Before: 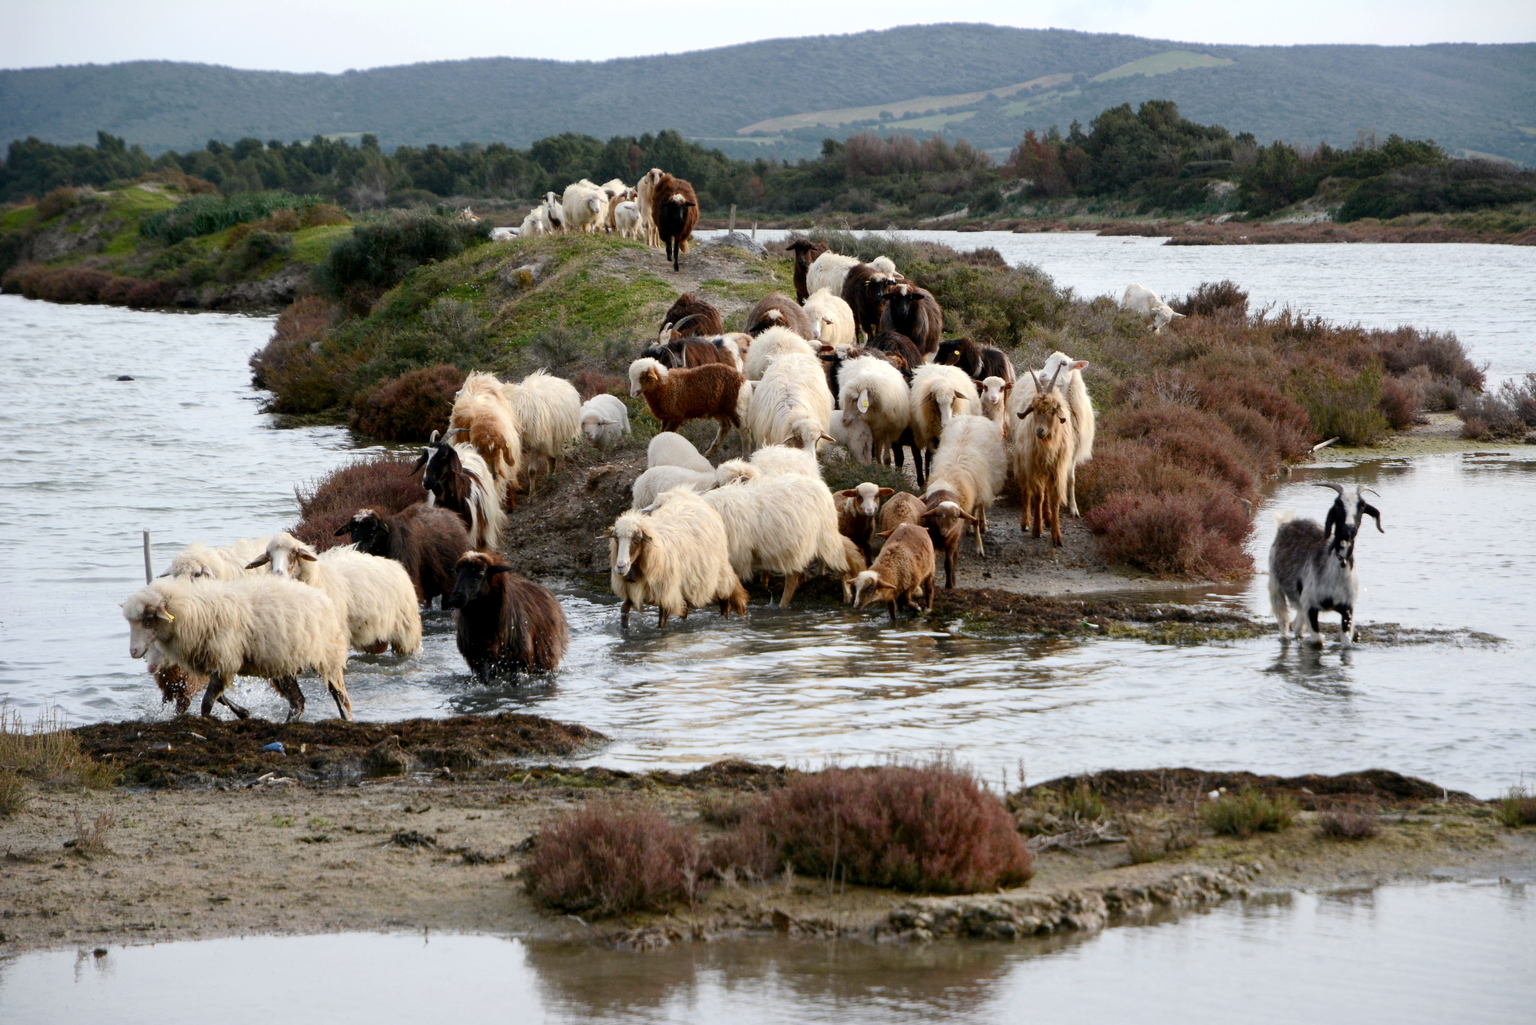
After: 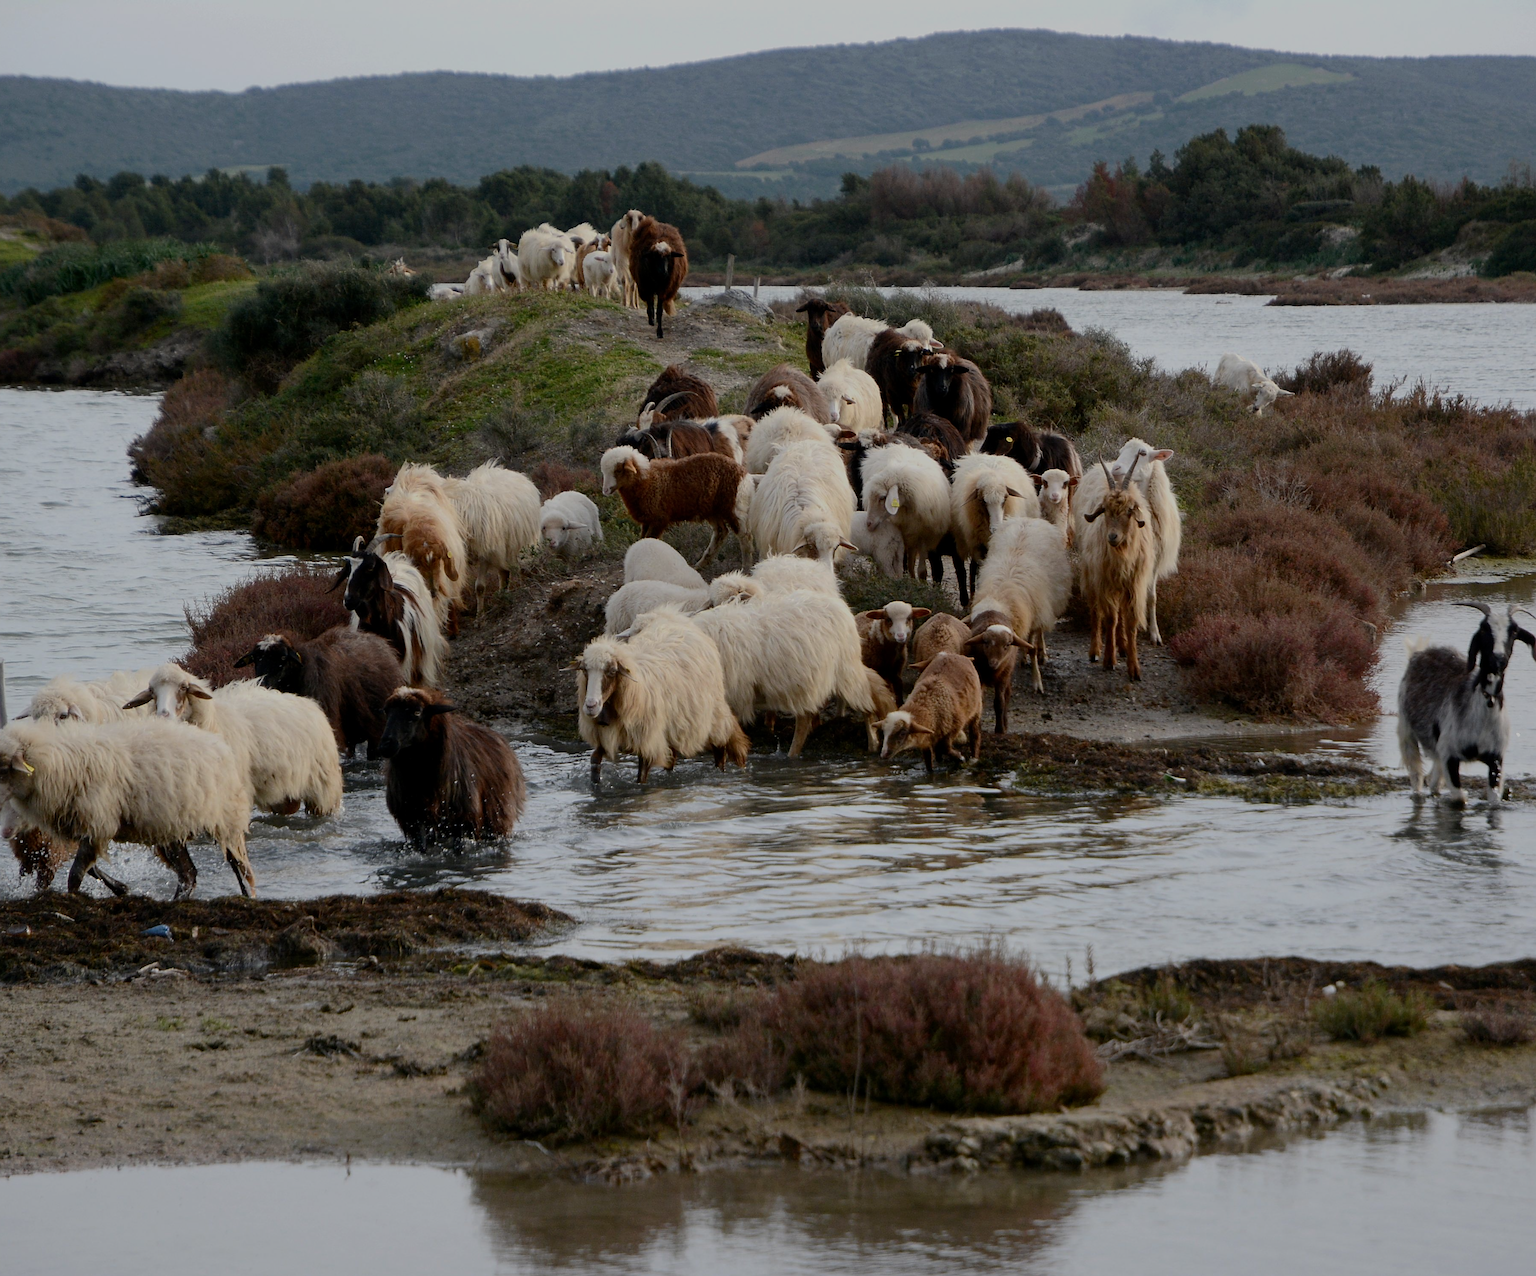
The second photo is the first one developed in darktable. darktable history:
exposure: exposure -0.951 EV, compensate highlight preservation false
crop and rotate: left 9.565%, right 10.142%
sharpen: radius 1.963
